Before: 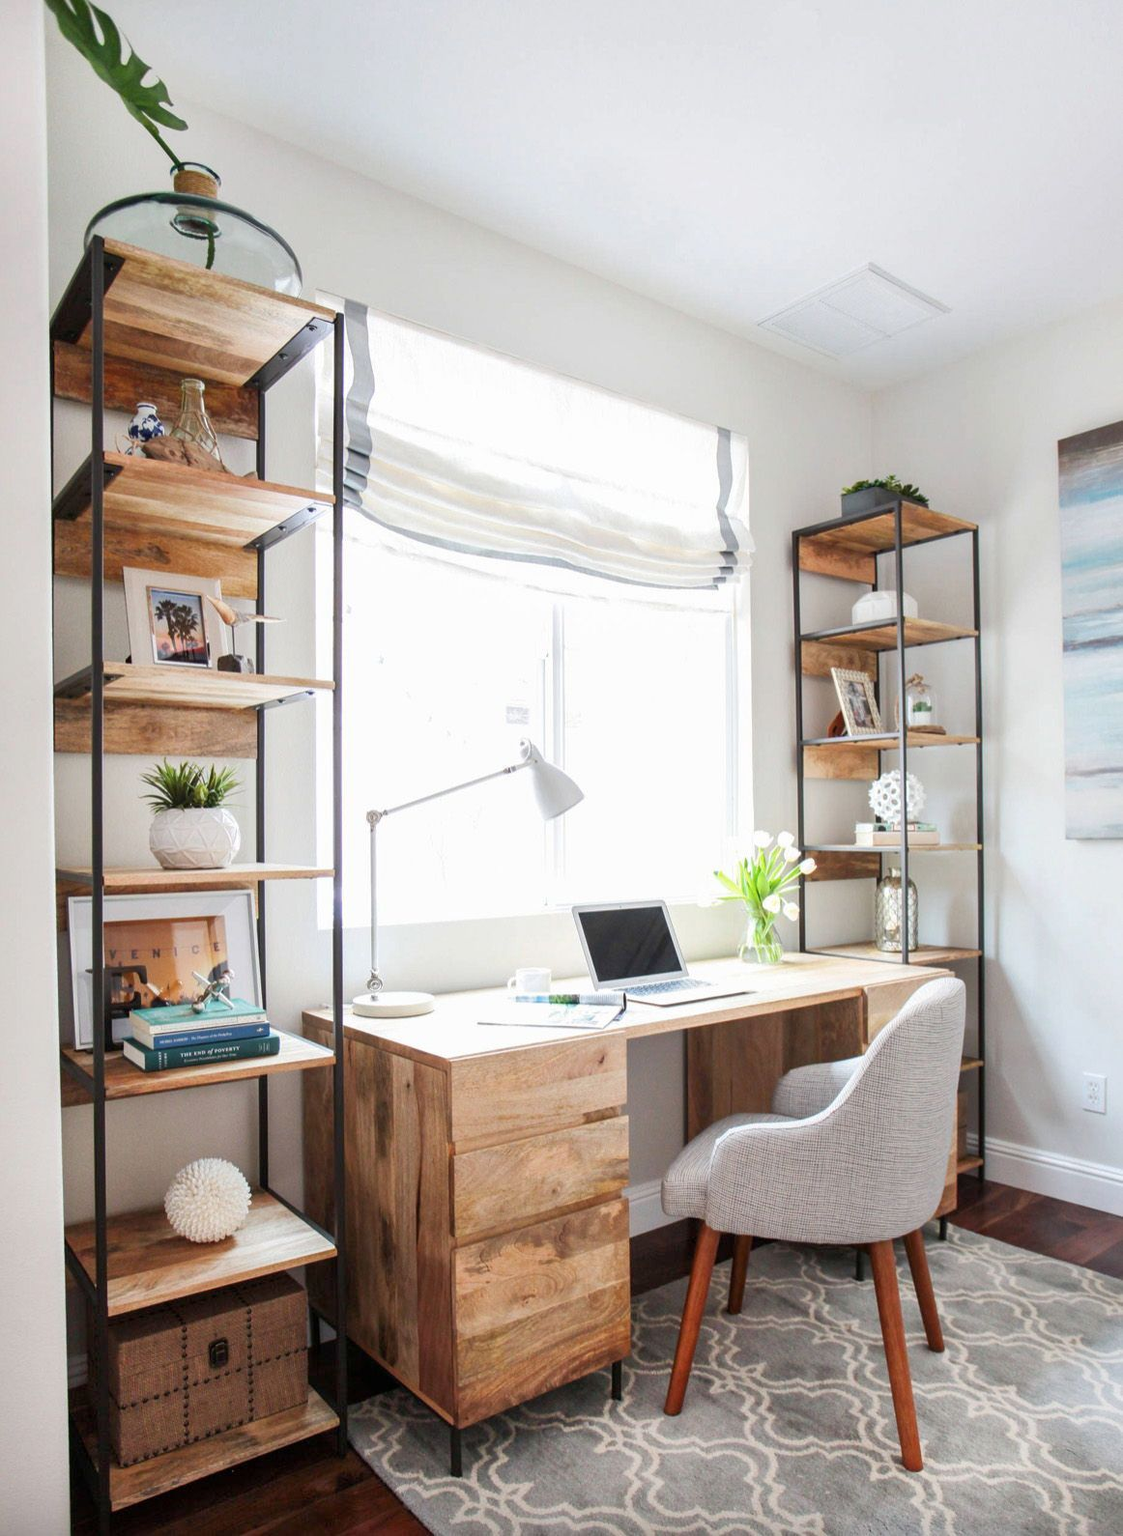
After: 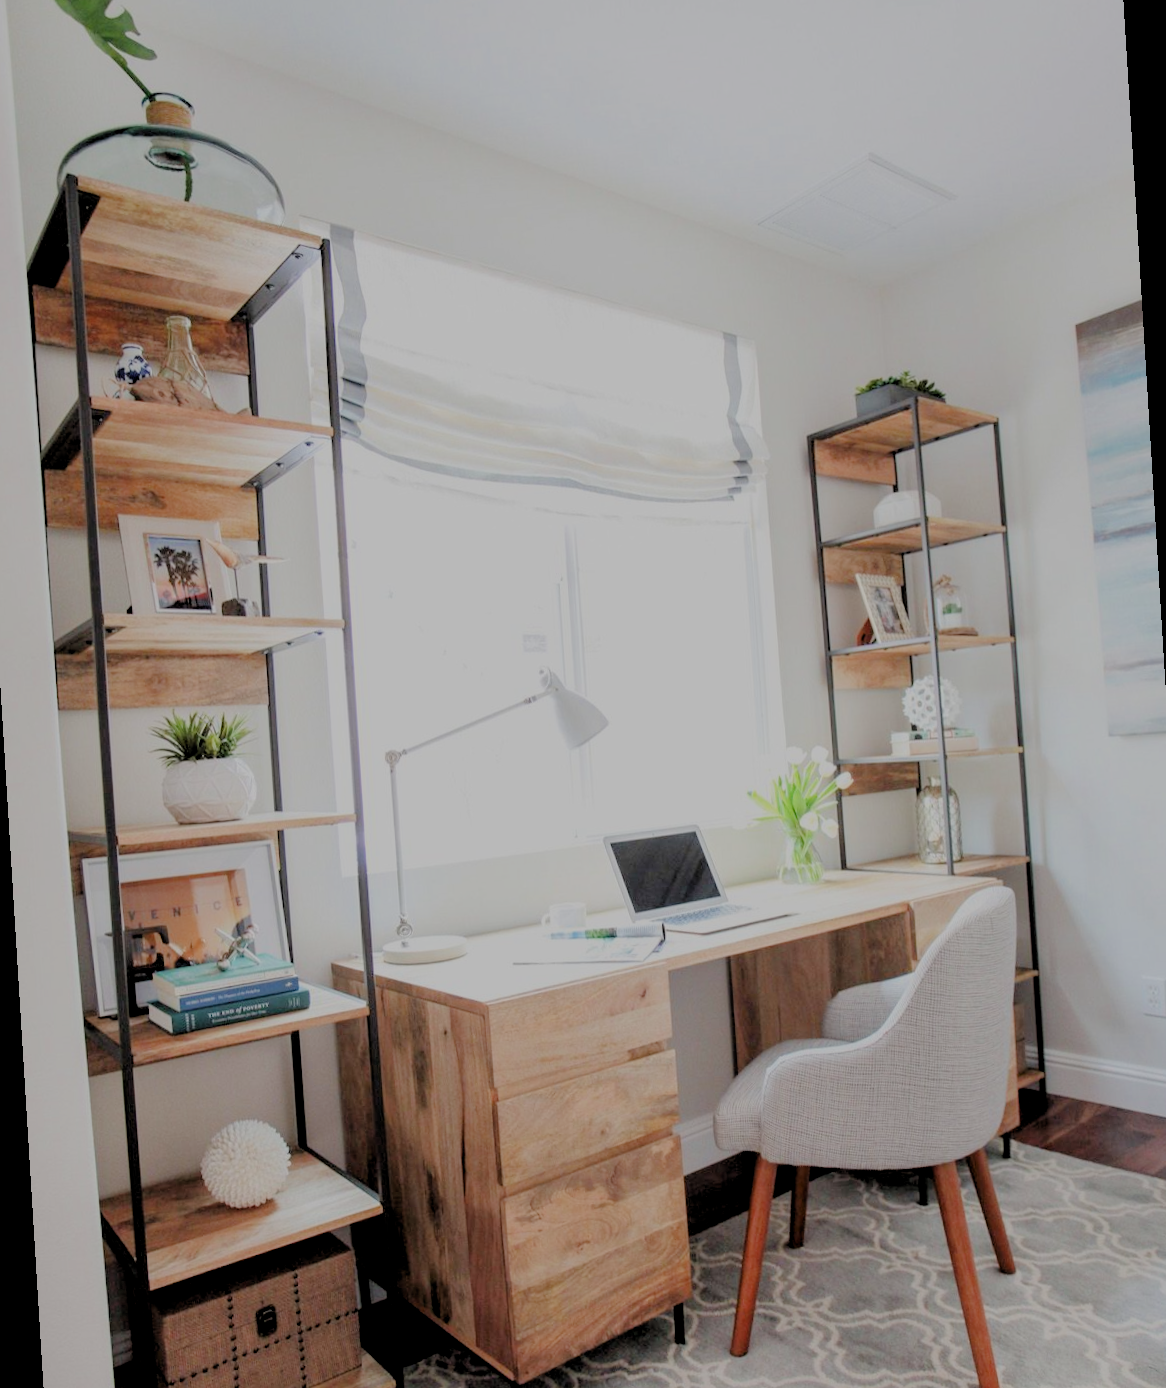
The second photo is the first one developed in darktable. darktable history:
filmic rgb: black relative exposure -4.42 EV, white relative exposure 6.58 EV, hardness 1.85, contrast 0.5
rotate and perspective: rotation -3.52°, crop left 0.036, crop right 0.964, crop top 0.081, crop bottom 0.919
levels: levels [0.016, 0.484, 0.953]
